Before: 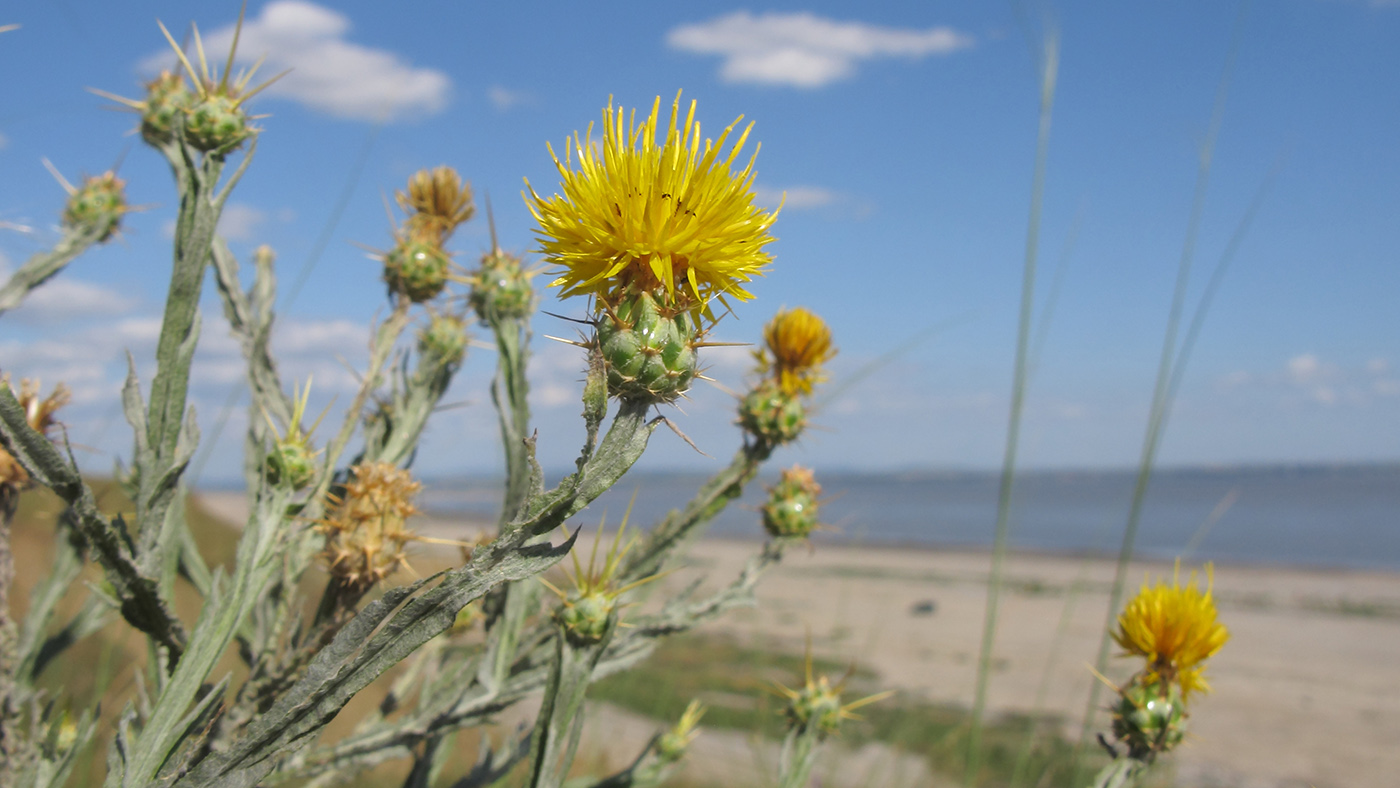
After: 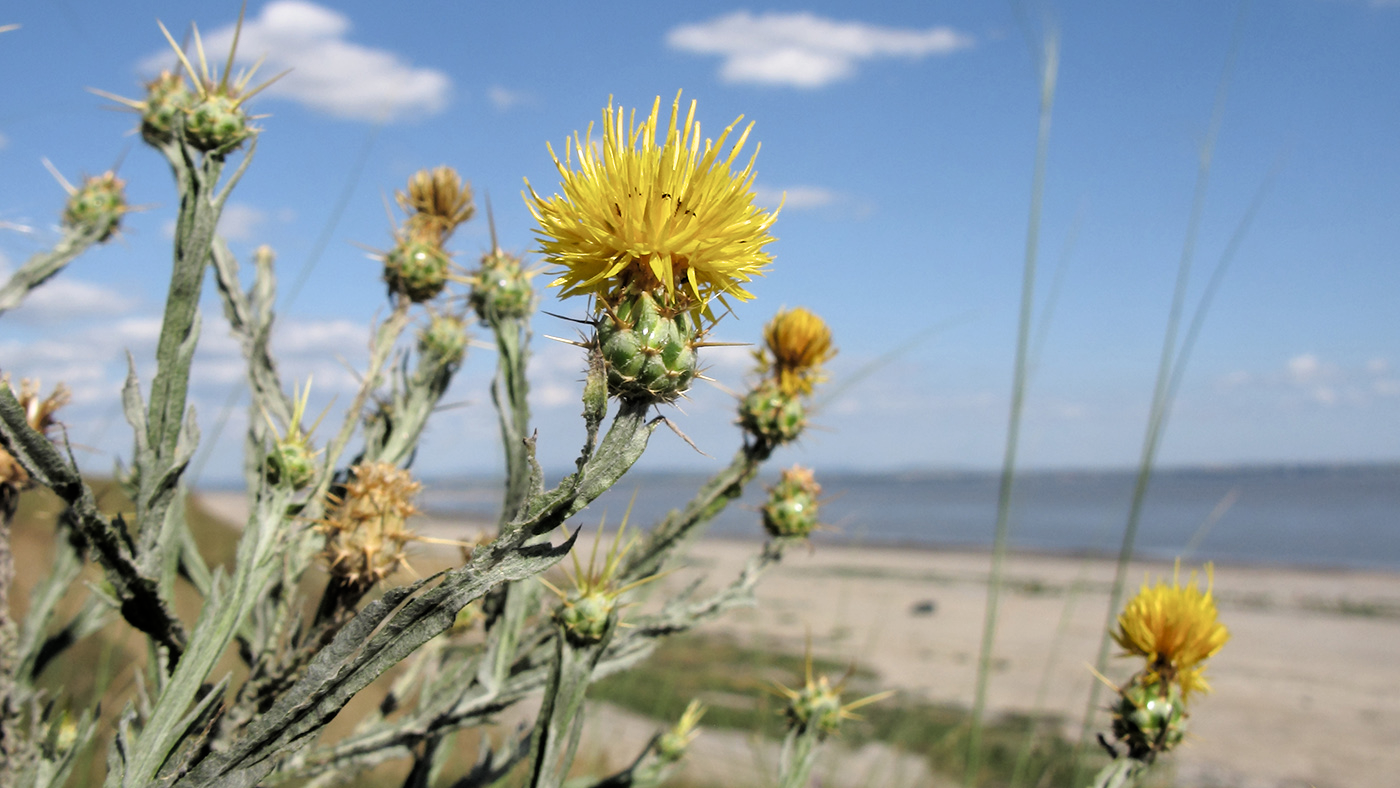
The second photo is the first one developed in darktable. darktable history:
filmic rgb: black relative exposure -5.63 EV, white relative exposure 2.51 EV, threshold 5.98 EV, target black luminance 0%, hardness 4.55, latitude 67.04%, contrast 1.452, shadows ↔ highlights balance -4.32%, enable highlight reconstruction true
